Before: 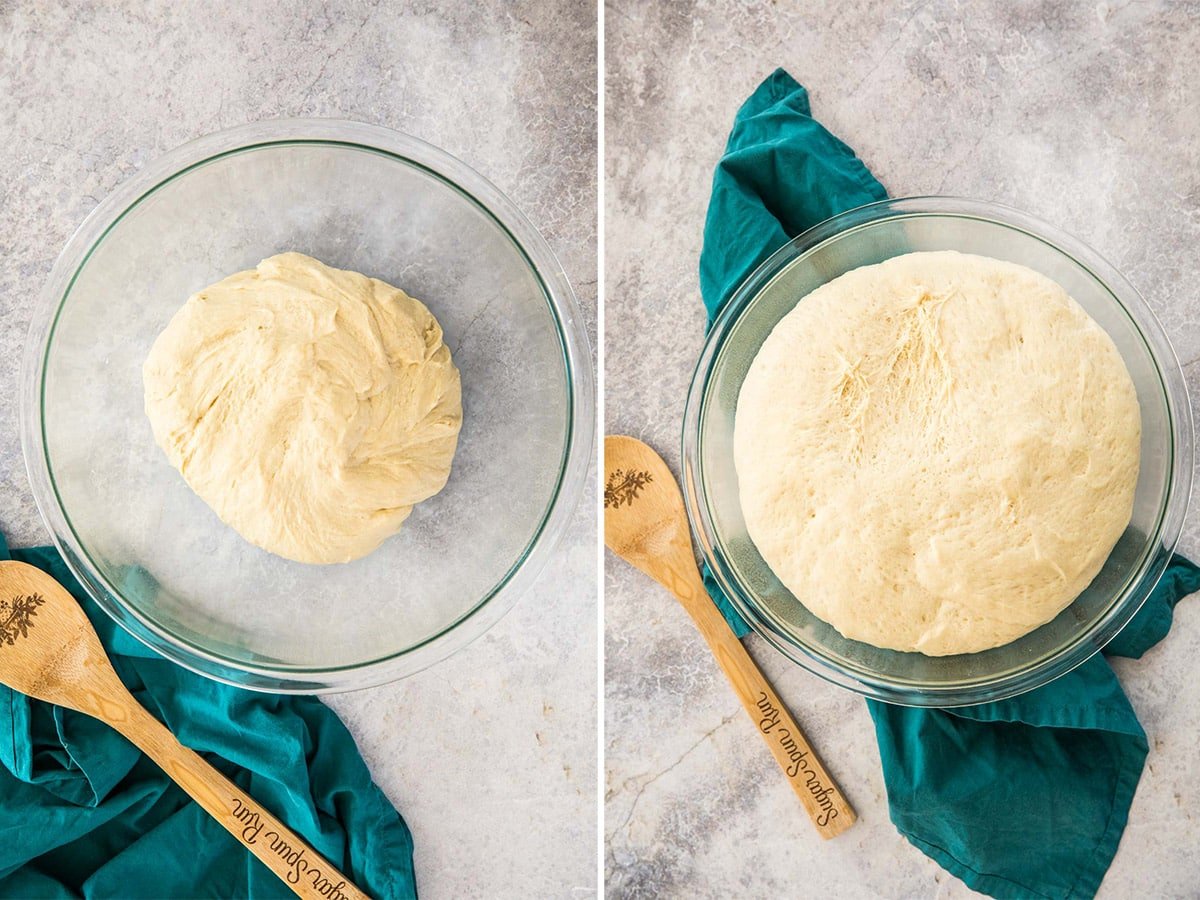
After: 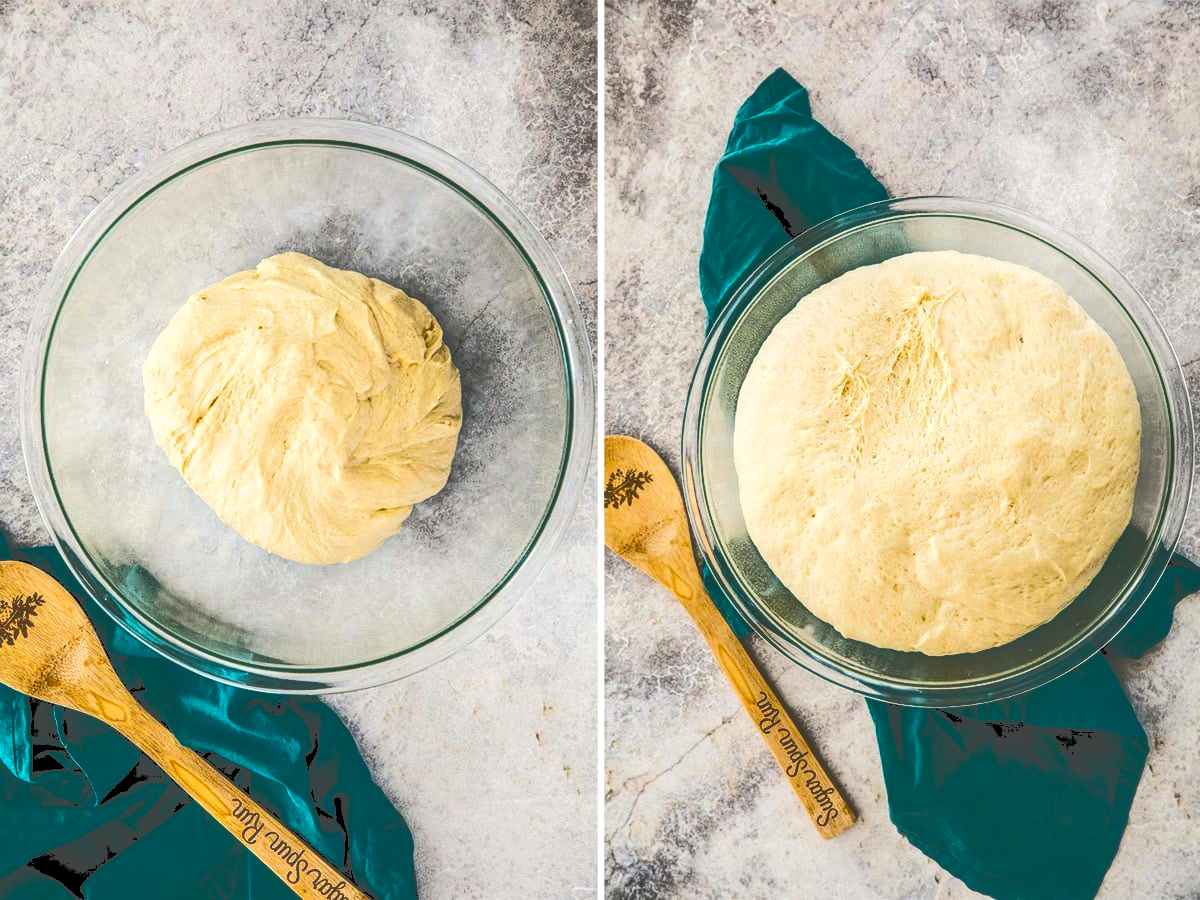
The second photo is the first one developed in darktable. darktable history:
exposure: black level correction 0.001, compensate highlight preservation false
local contrast: on, module defaults
color balance rgb: power › hue 60.47°, global offset › luminance -0.33%, global offset › chroma 0.113%, global offset › hue 165.48°, perceptual saturation grading › global saturation 25.786%, perceptual brilliance grading › highlights 1.421%, perceptual brilliance grading › mid-tones -49.757%, perceptual brilliance grading › shadows -49.87%, global vibrance 20%
tone curve: curves: ch0 [(0, 0) (0.003, 0.273) (0.011, 0.276) (0.025, 0.276) (0.044, 0.28) (0.069, 0.283) (0.1, 0.288) (0.136, 0.293) (0.177, 0.302) (0.224, 0.321) (0.277, 0.349) (0.335, 0.393) (0.399, 0.448) (0.468, 0.51) (0.543, 0.589) (0.623, 0.677) (0.709, 0.761) (0.801, 0.839) (0.898, 0.909) (1, 1)], color space Lab, independent channels, preserve colors none
